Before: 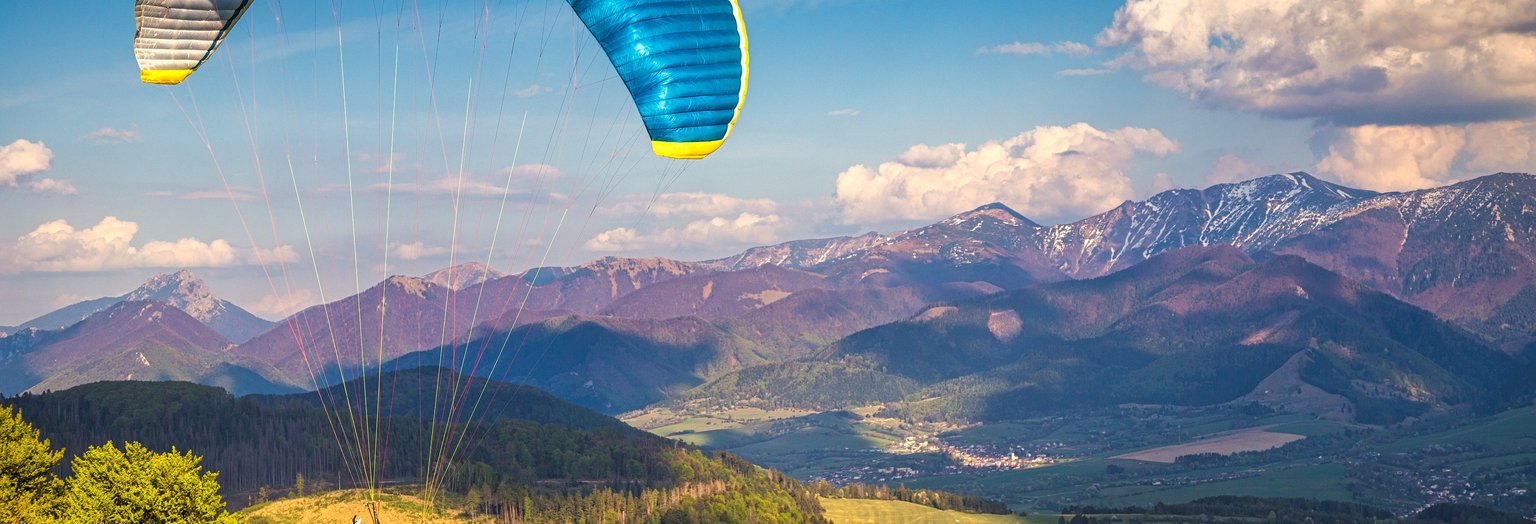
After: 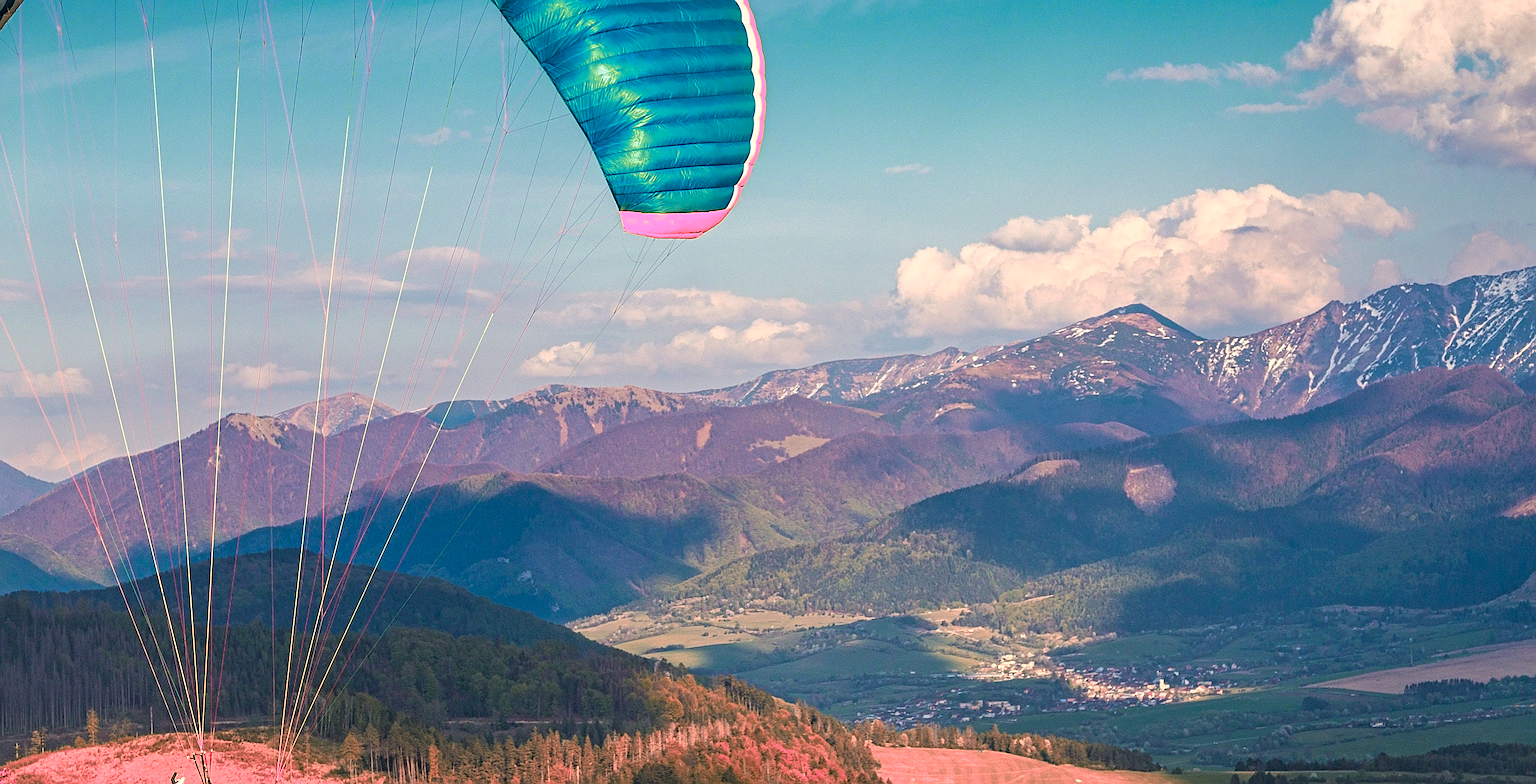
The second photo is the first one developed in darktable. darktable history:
color zones: curves: ch2 [(0, 0.488) (0.143, 0.417) (0.286, 0.212) (0.429, 0.179) (0.571, 0.154) (0.714, 0.415) (0.857, 0.495) (1, 0.488)]
rotate and perspective: automatic cropping original format, crop left 0, crop top 0
sharpen: on, module defaults
crop and rotate: left 15.546%, right 17.787%
